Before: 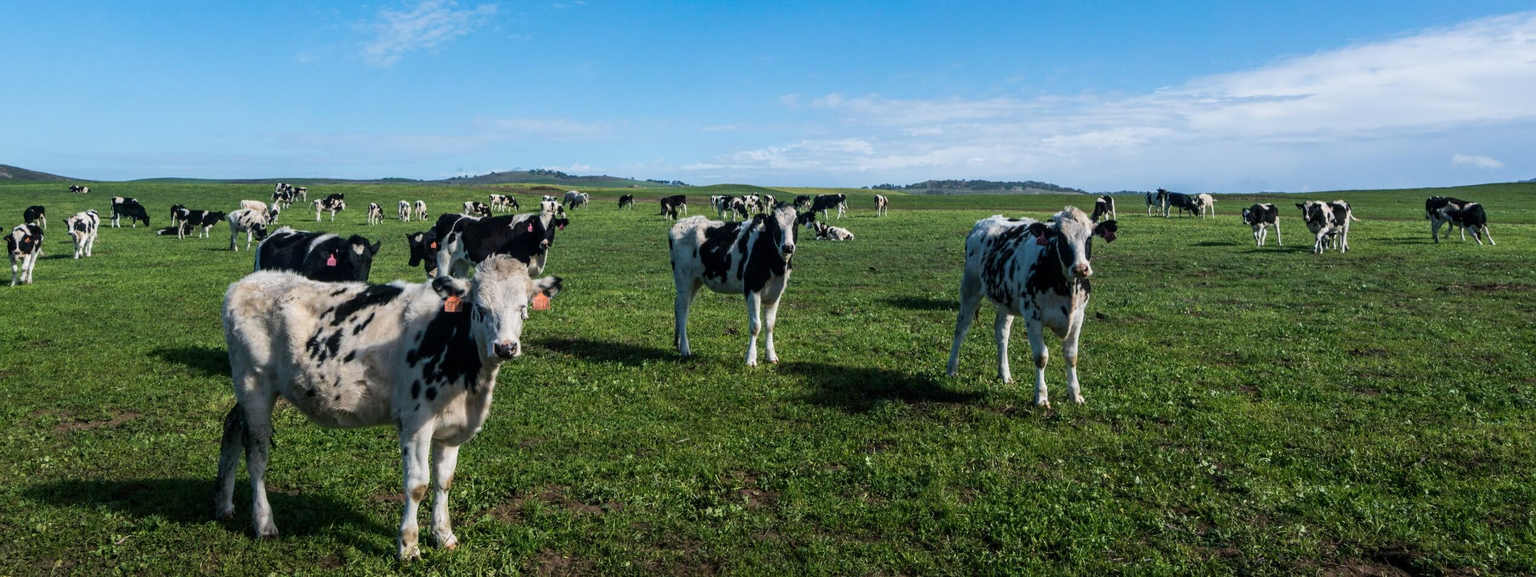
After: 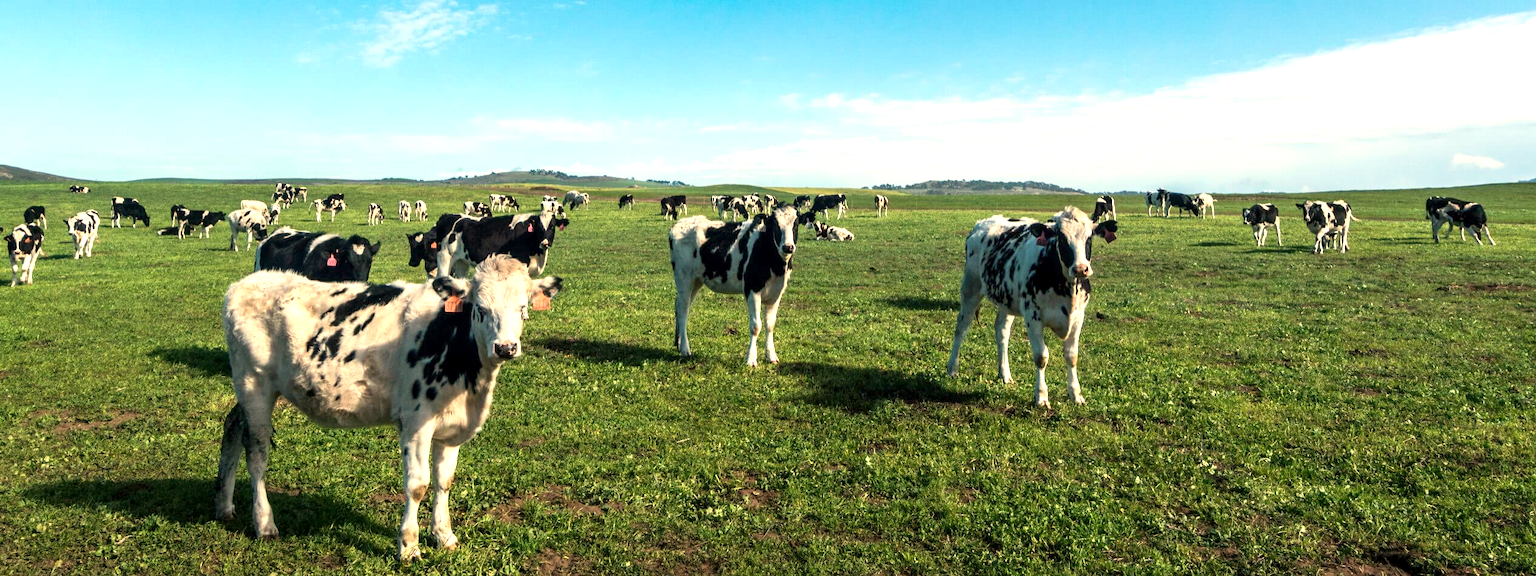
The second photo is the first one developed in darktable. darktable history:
exposure: black level correction 0.001, exposure 0.955 EV, compensate exposure bias true, compensate highlight preservation false
crop: bottom 0.071%
white balance: red 1.123, blue 0.83
